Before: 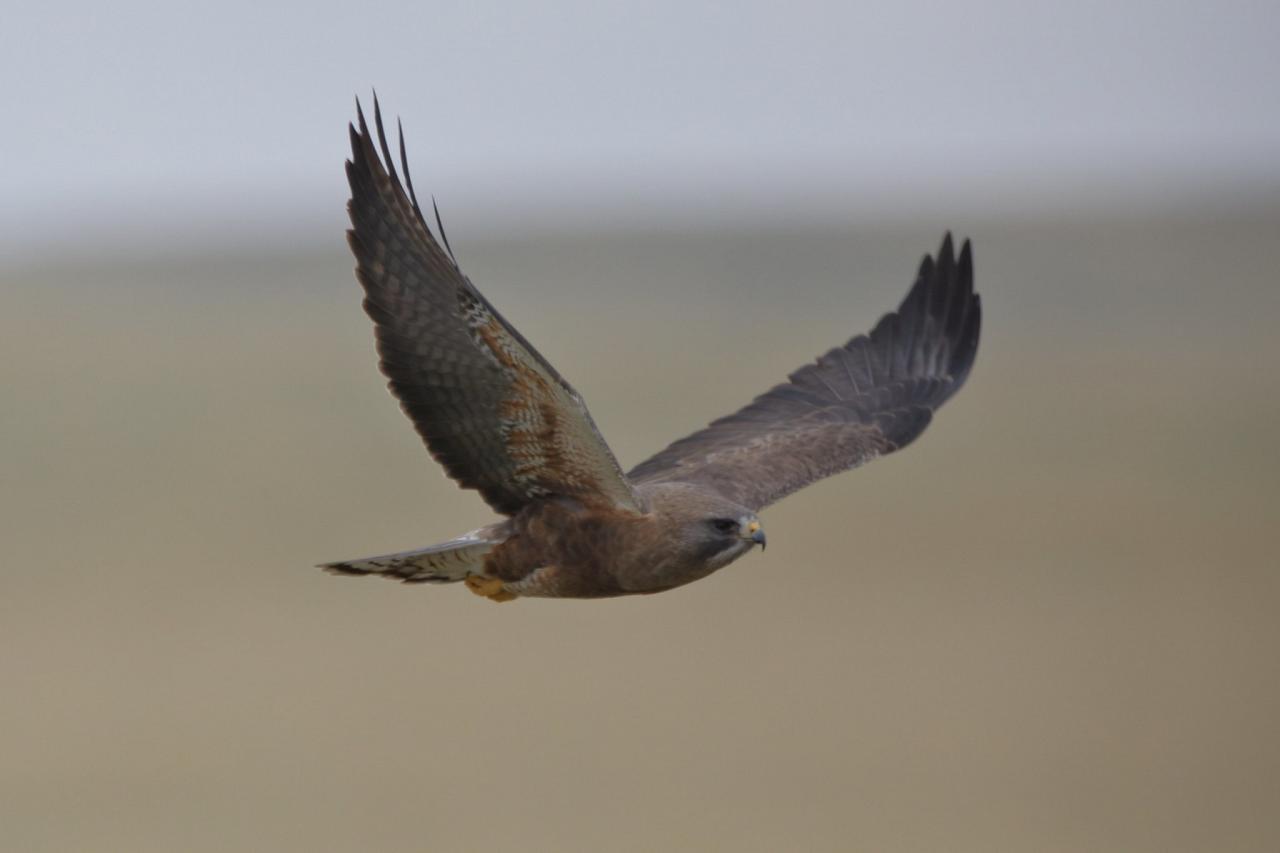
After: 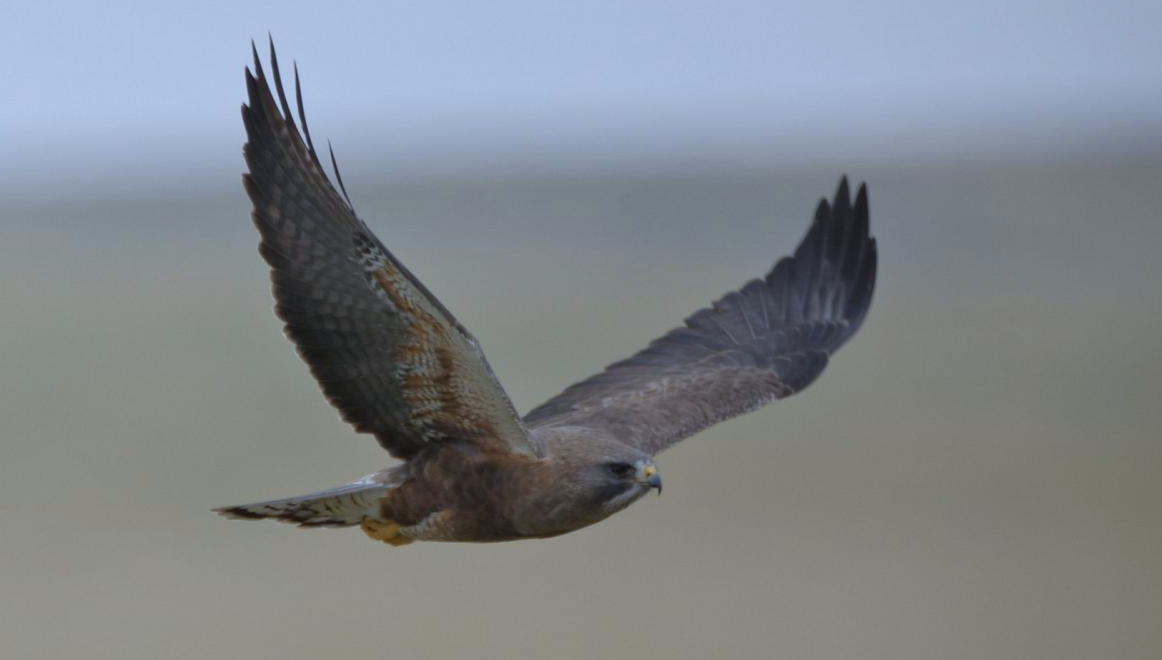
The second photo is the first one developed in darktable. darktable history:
white balance: red 0.924, blue 1.095
crop: left 8.155%, top 6.611%, bottom 15.385%
